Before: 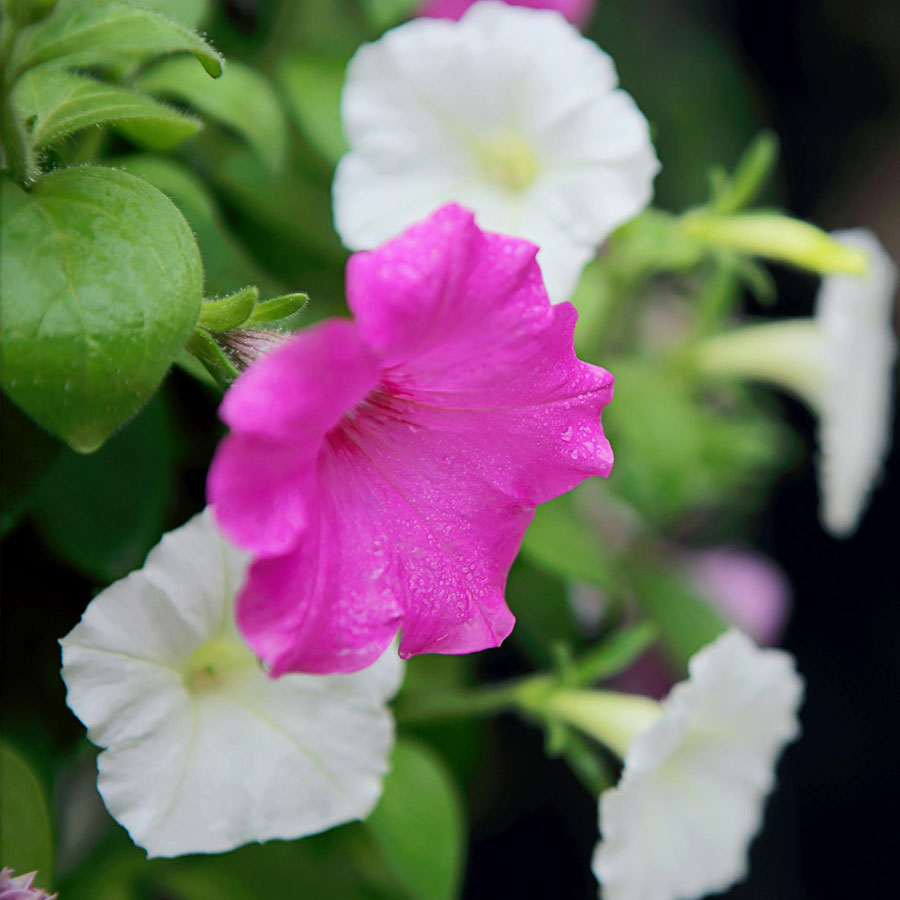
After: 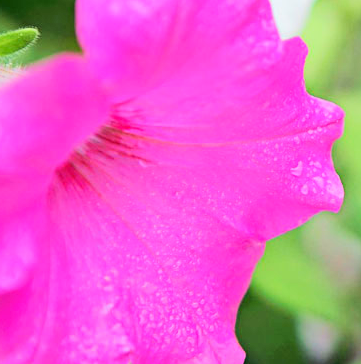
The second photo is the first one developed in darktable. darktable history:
tone equalizer: -7 EV 0.143 EV, -6 EV 0.631 EV, -5 EV 1.12 EV, -4 EV 1.29 EV, -3 EV 1.16 EV, -2 EV 0.6 EV, -1 EV 0.158 EV, edges refinement/feathering 500, mask exposure compensation -1.57 EV, preserve details no
crop: left 30.006%, top 29.555%, right 29.874%, bottom 29.893%
